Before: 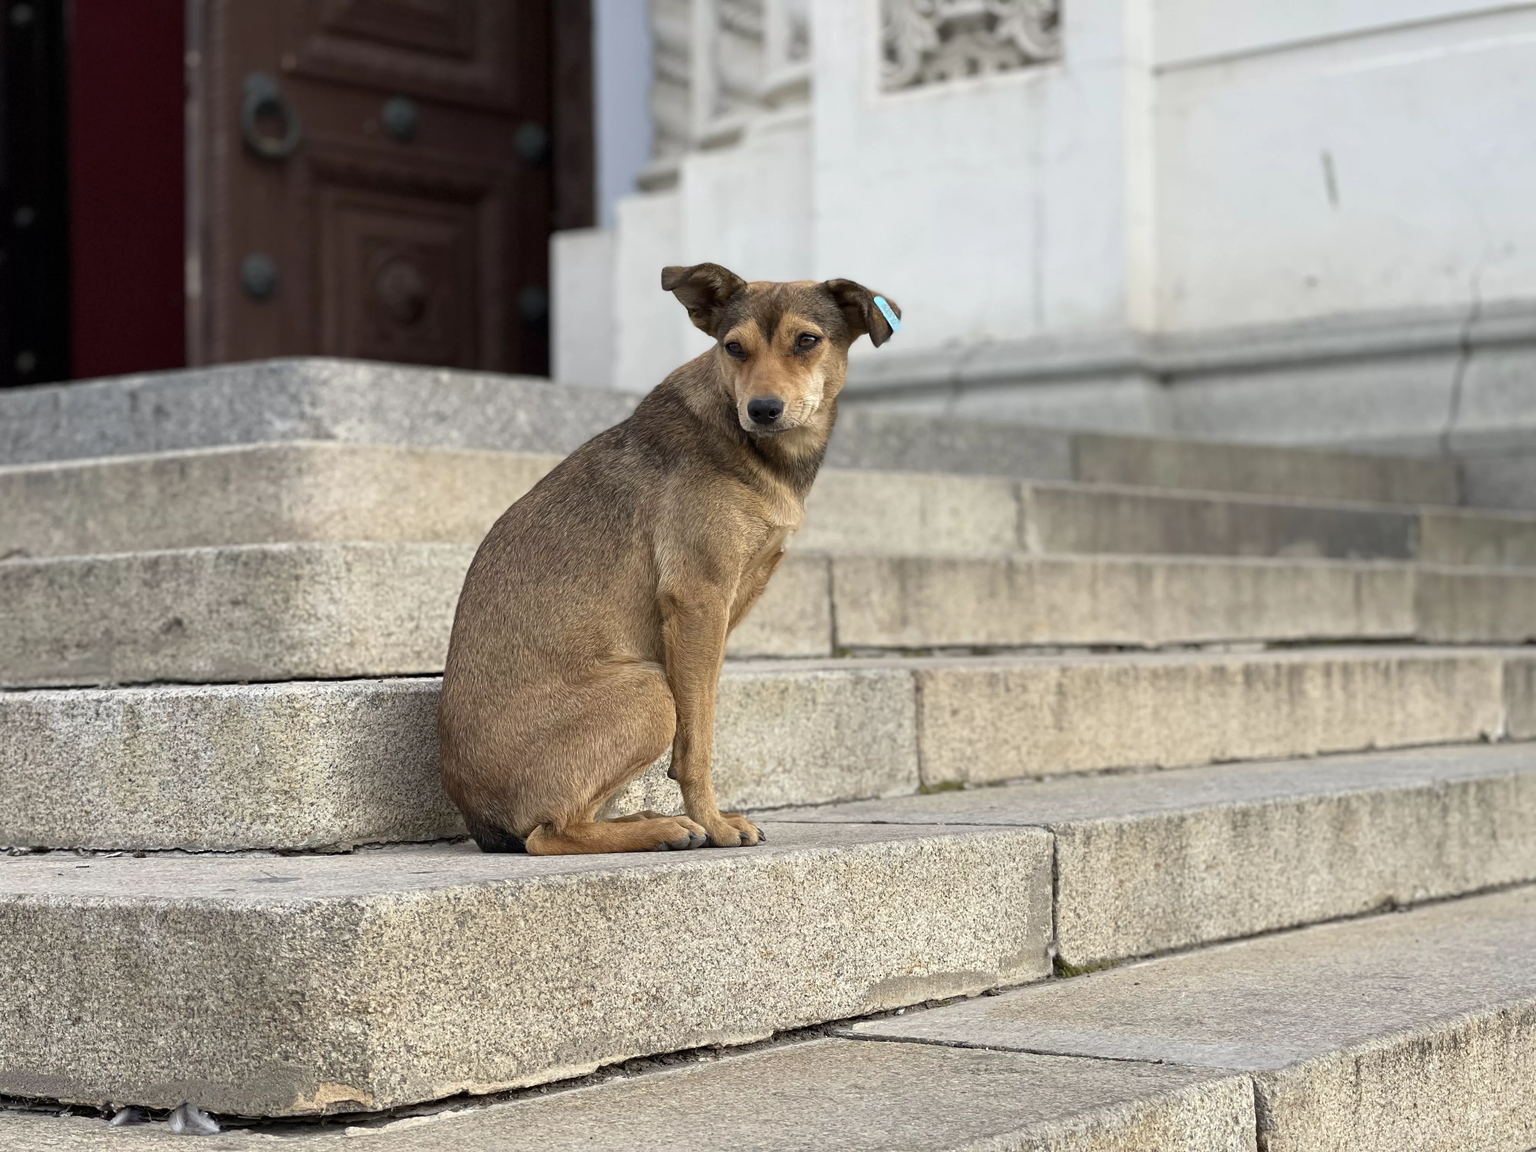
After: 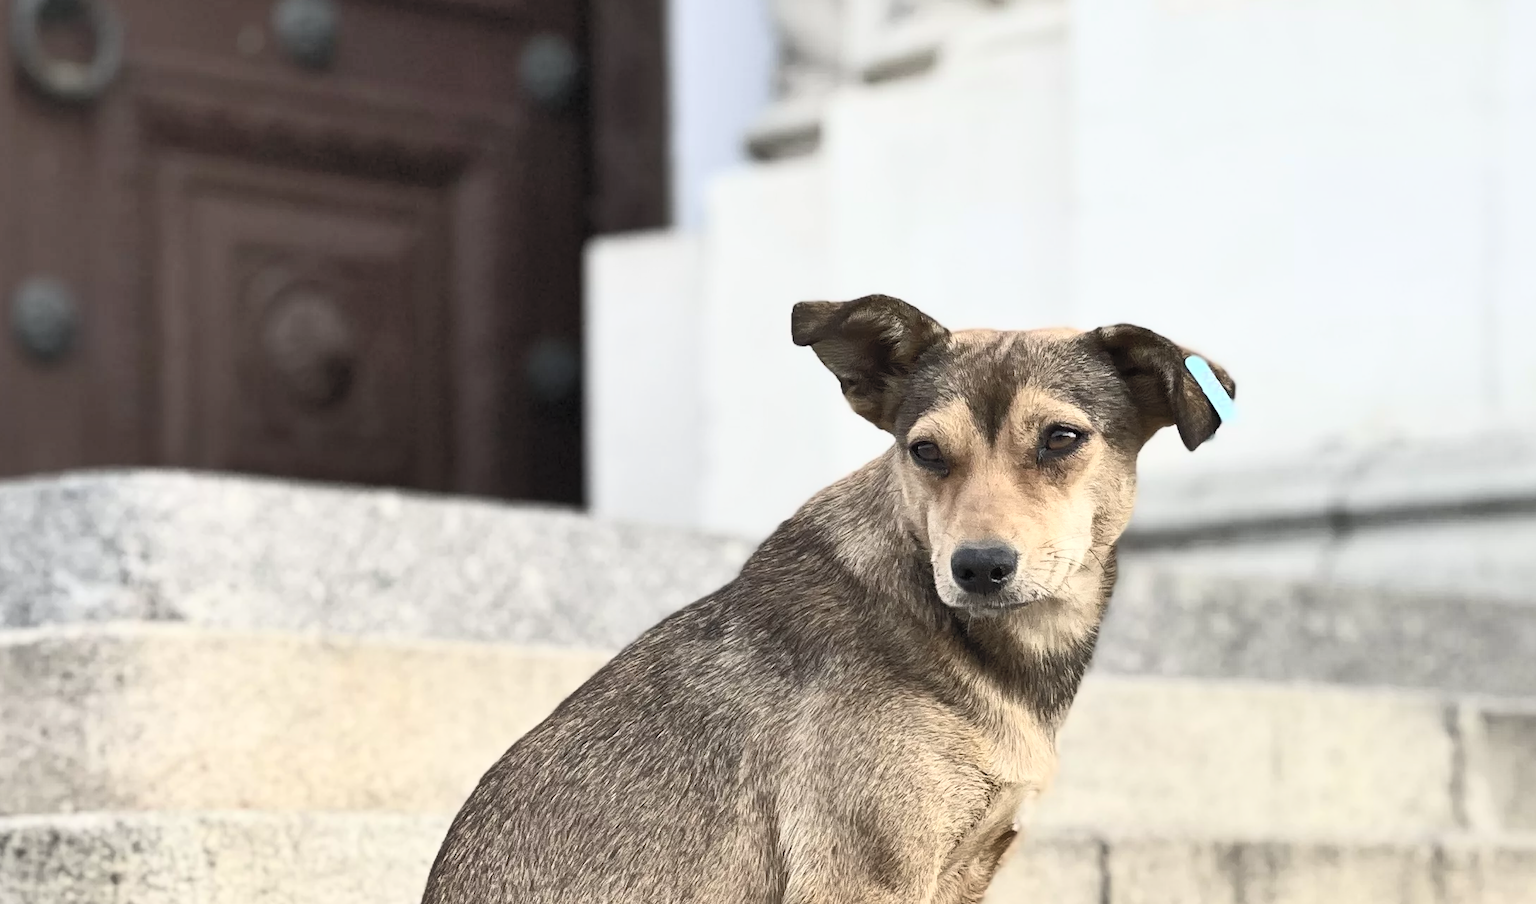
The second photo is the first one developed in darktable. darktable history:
crop: left 15.306%, top 9.065%, right 30.789%, bottom 48.638%
contrast brightness saturation: contrast 0.43, brightness 0.56, saturation -0.19
shadows and highlights: soften with gaussian
